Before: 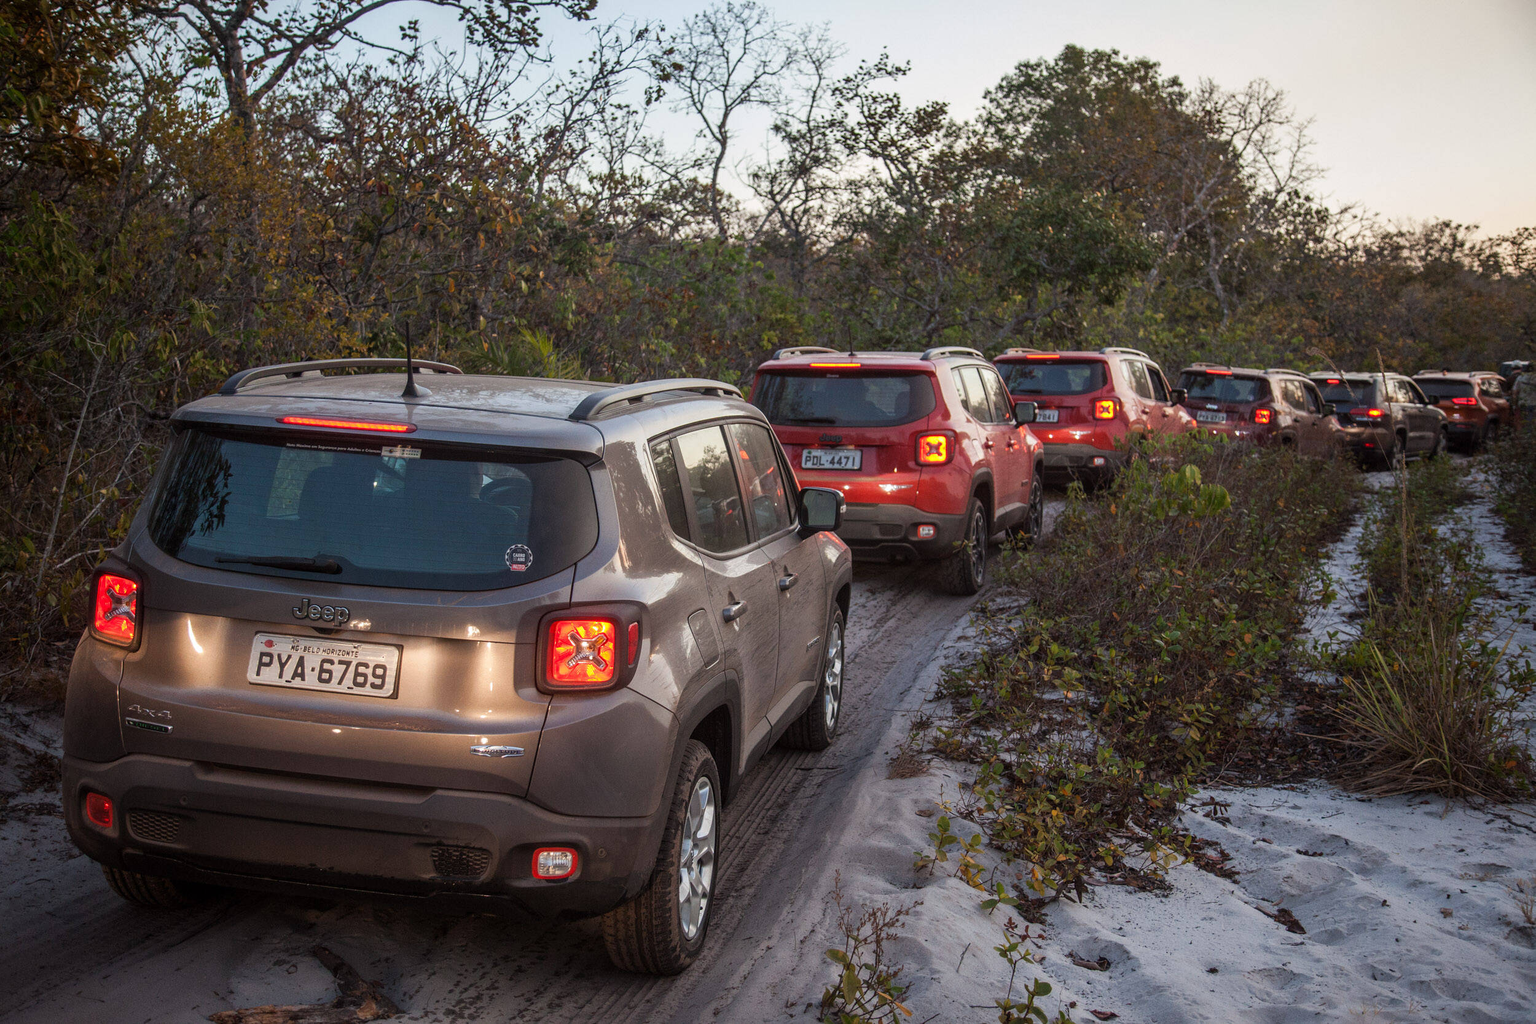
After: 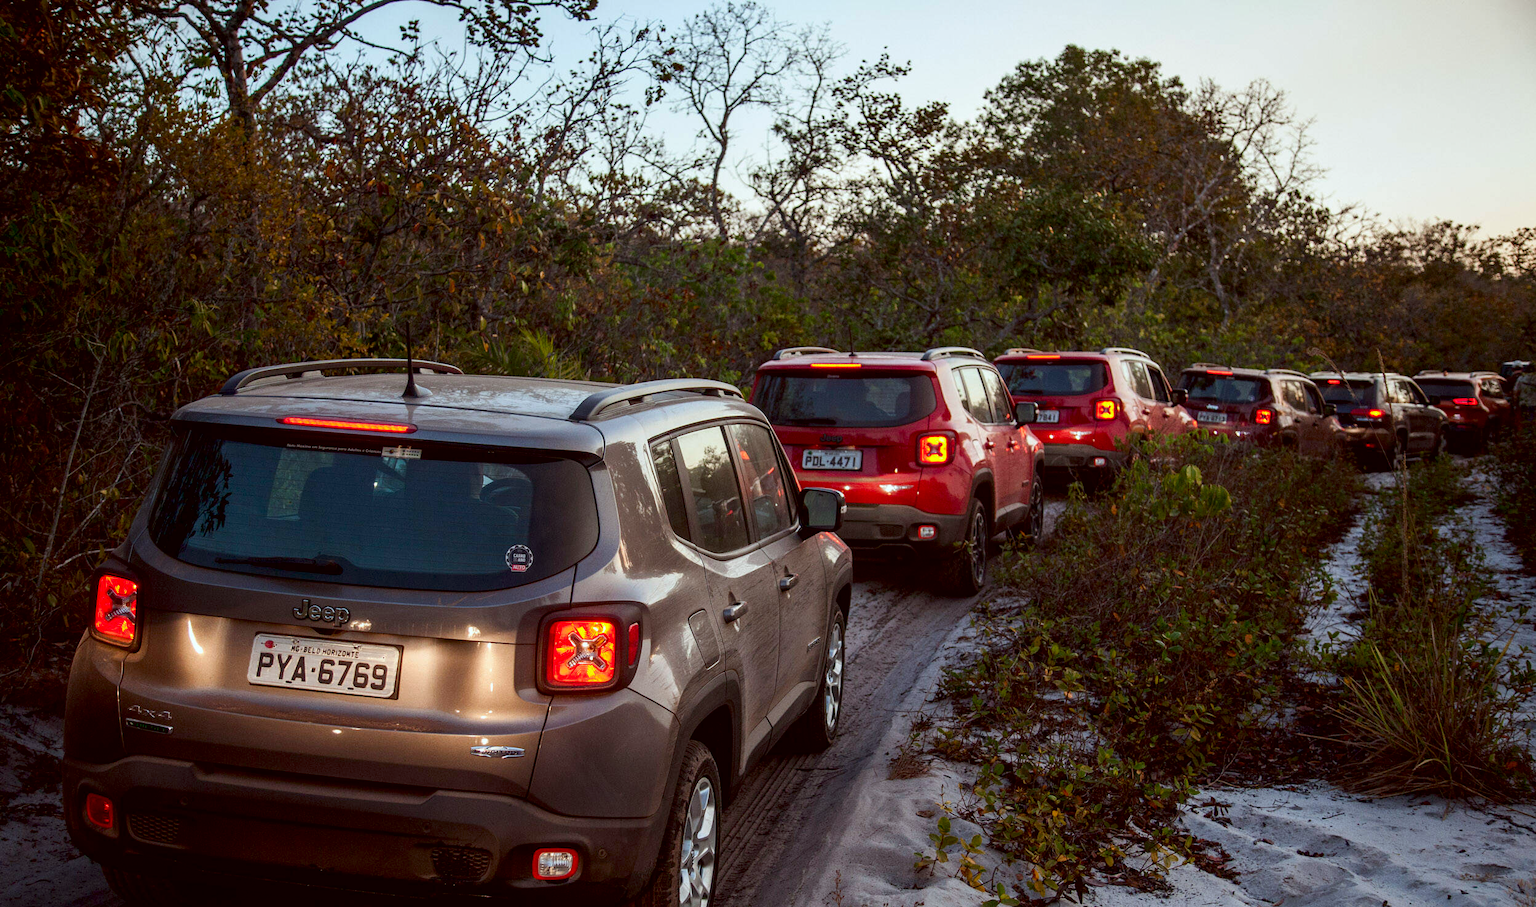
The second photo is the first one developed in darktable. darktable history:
crop and rotate: top 0%, bottom 11.415%
exposure: black level correction 0.009, compensate highlight preservation false
color correction: highlights a* -4.96, highlights b* -3.03, shadows a* 3.92, shadows b* 4.34
contrast brightness saturation: contrast 0.125, brightness -0.047, saturation 0.153
